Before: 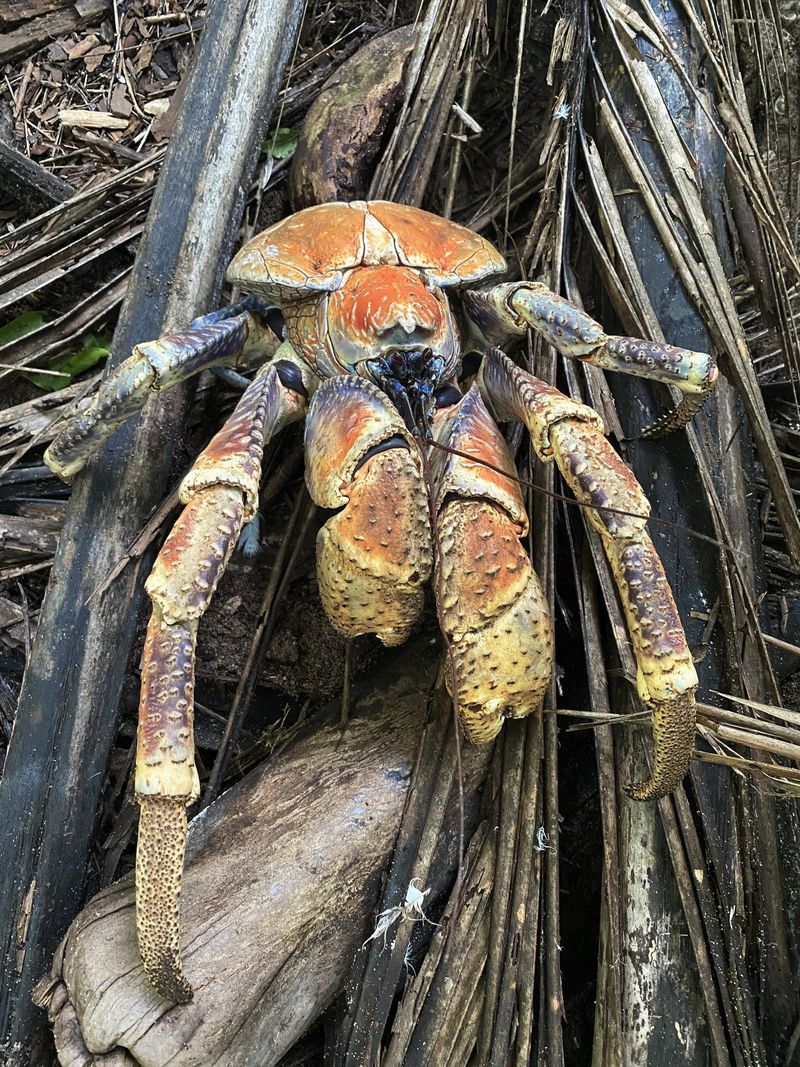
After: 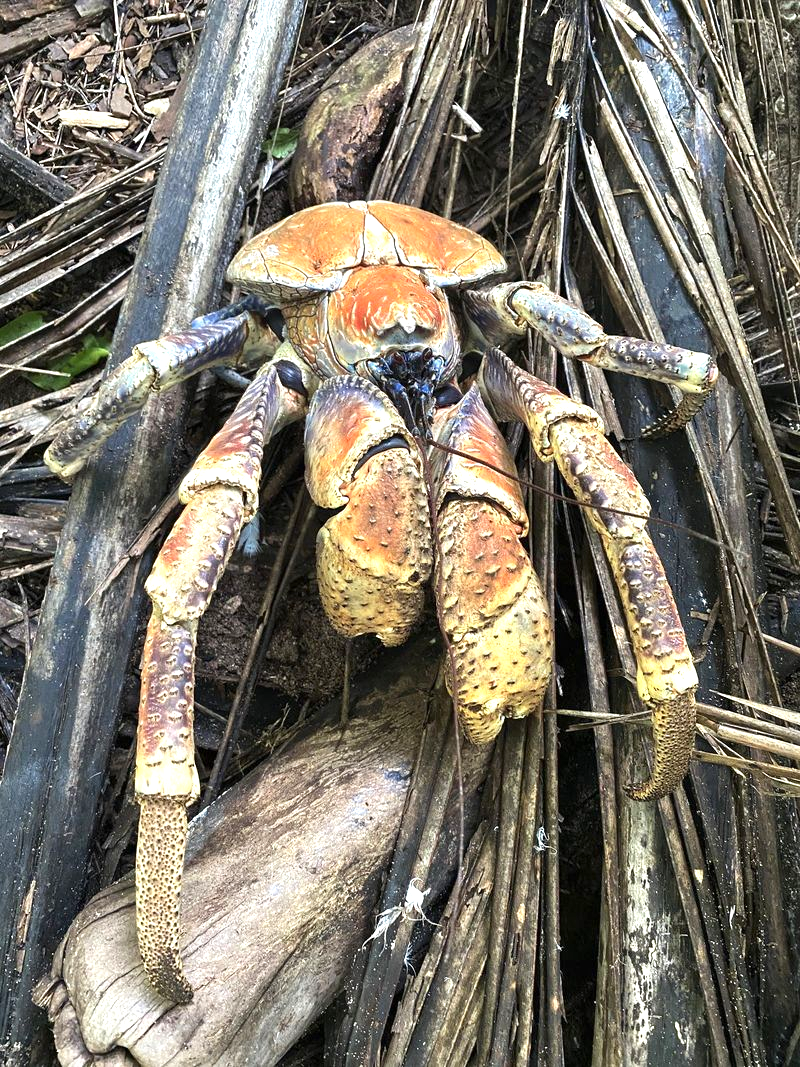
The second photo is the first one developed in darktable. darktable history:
exposure: exposure 0.7 EV, compensate highlight preservation false
white balance: emerald 1
